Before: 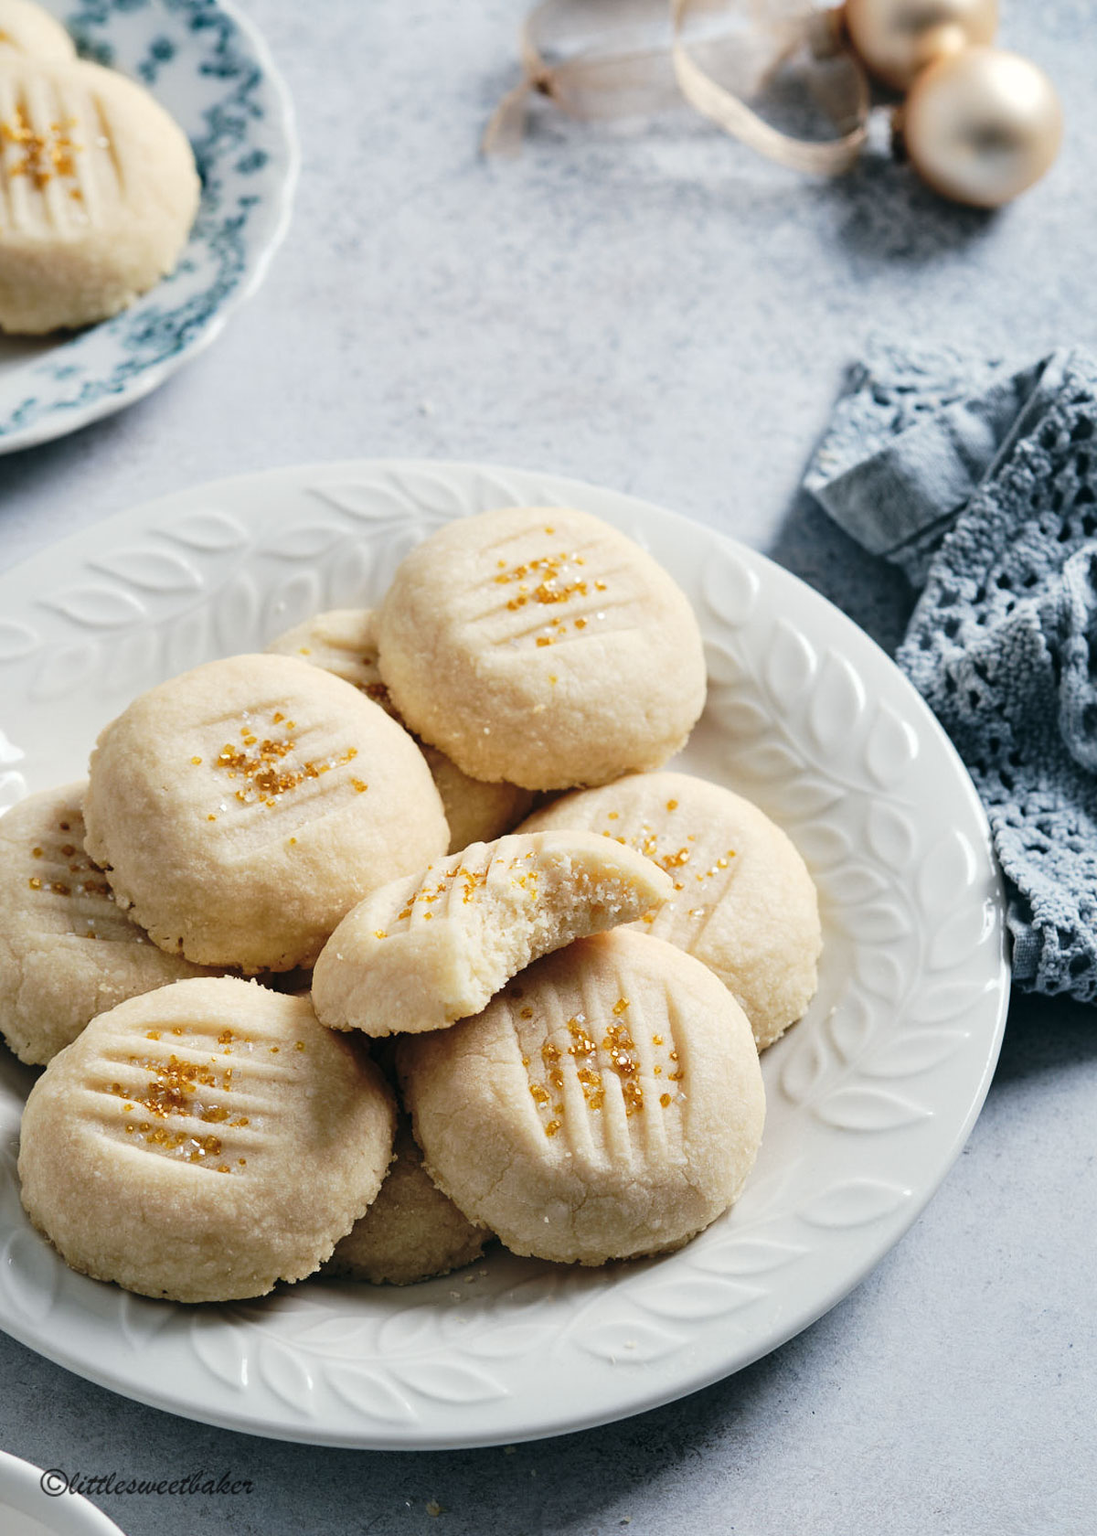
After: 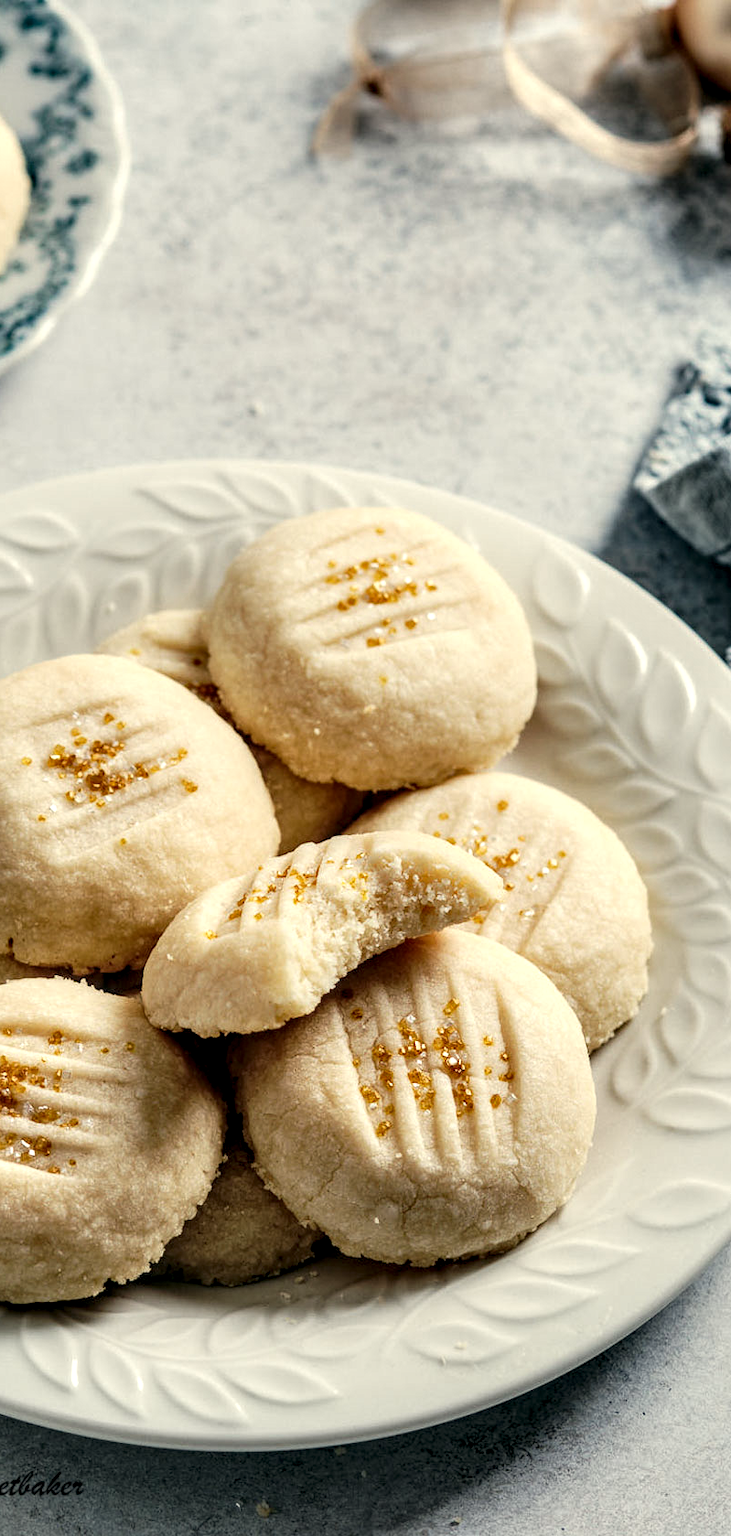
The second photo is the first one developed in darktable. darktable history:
local contrast: detail 160%
white balance: red 1.029, blue 0.92
crop and rotate: left 15.546%, right 17.787%
